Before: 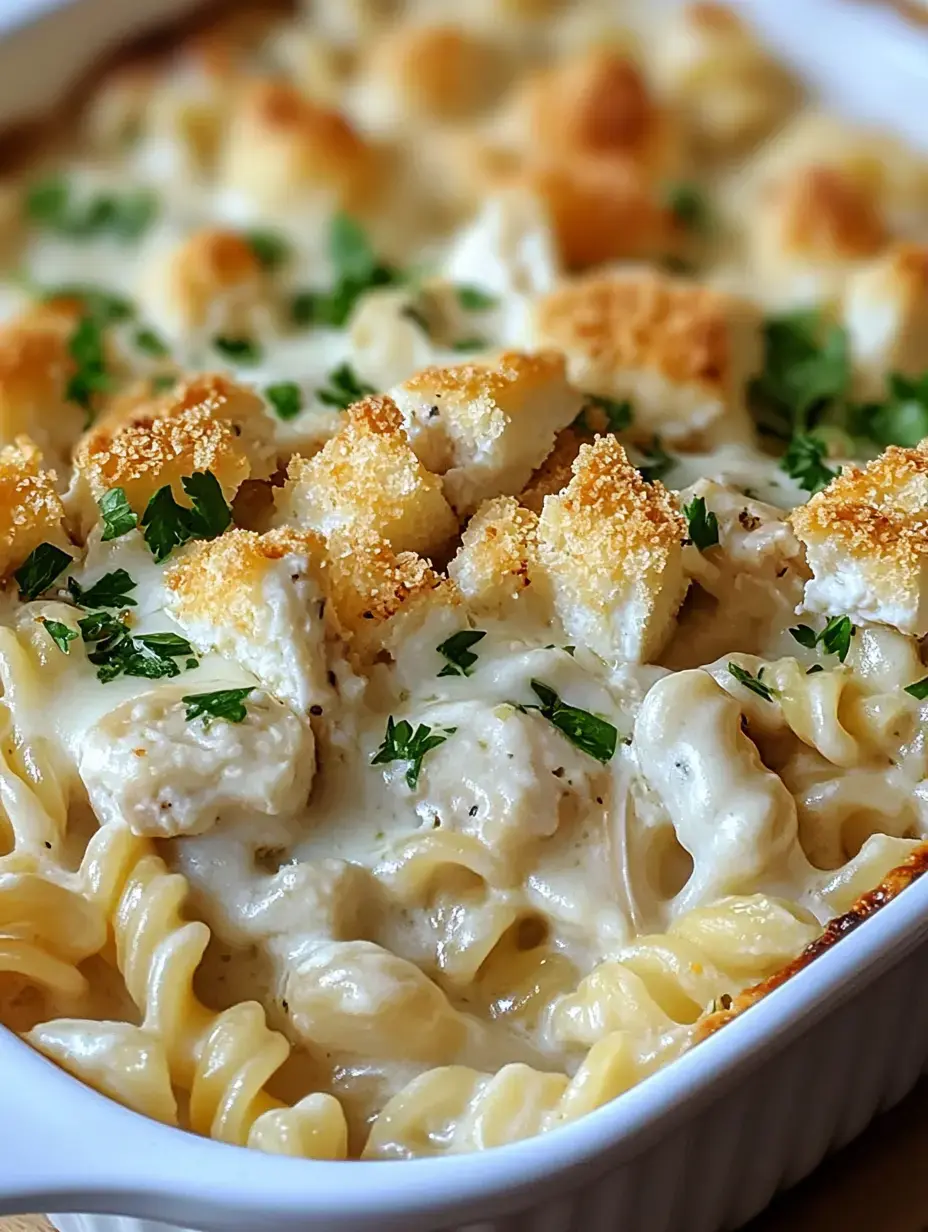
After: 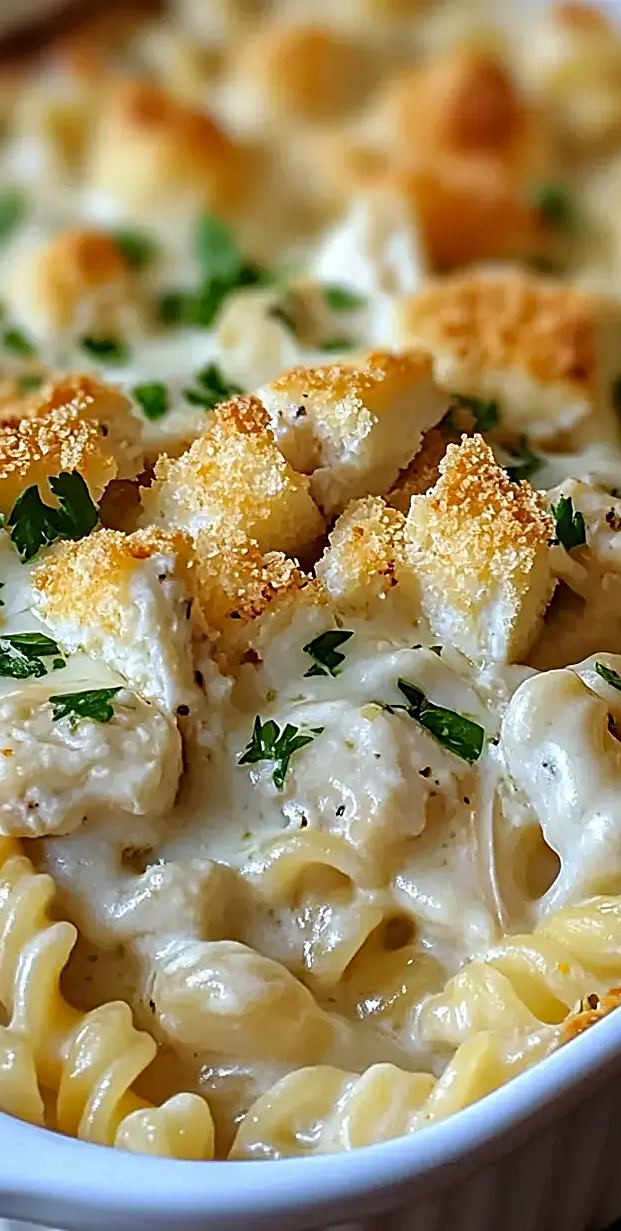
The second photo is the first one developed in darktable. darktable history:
crop and rotate: left 14.437%, right 18.612%
haze removal: adaptive false
sharpen: on, module defaults
